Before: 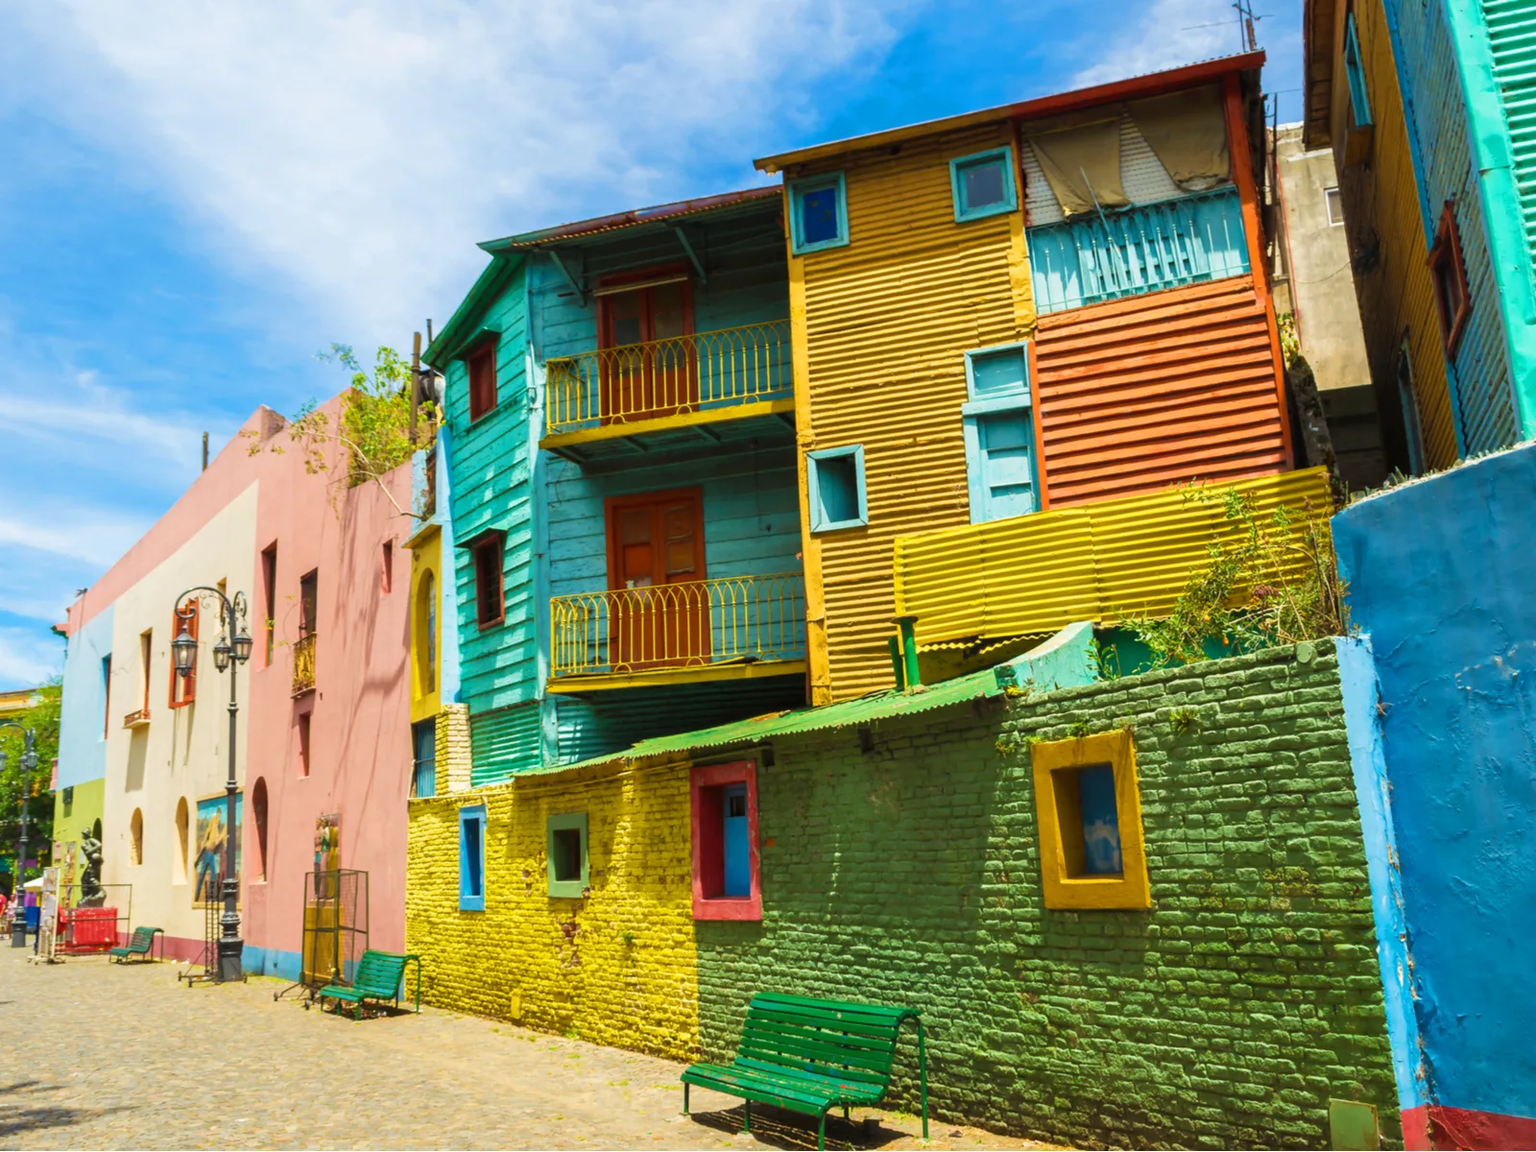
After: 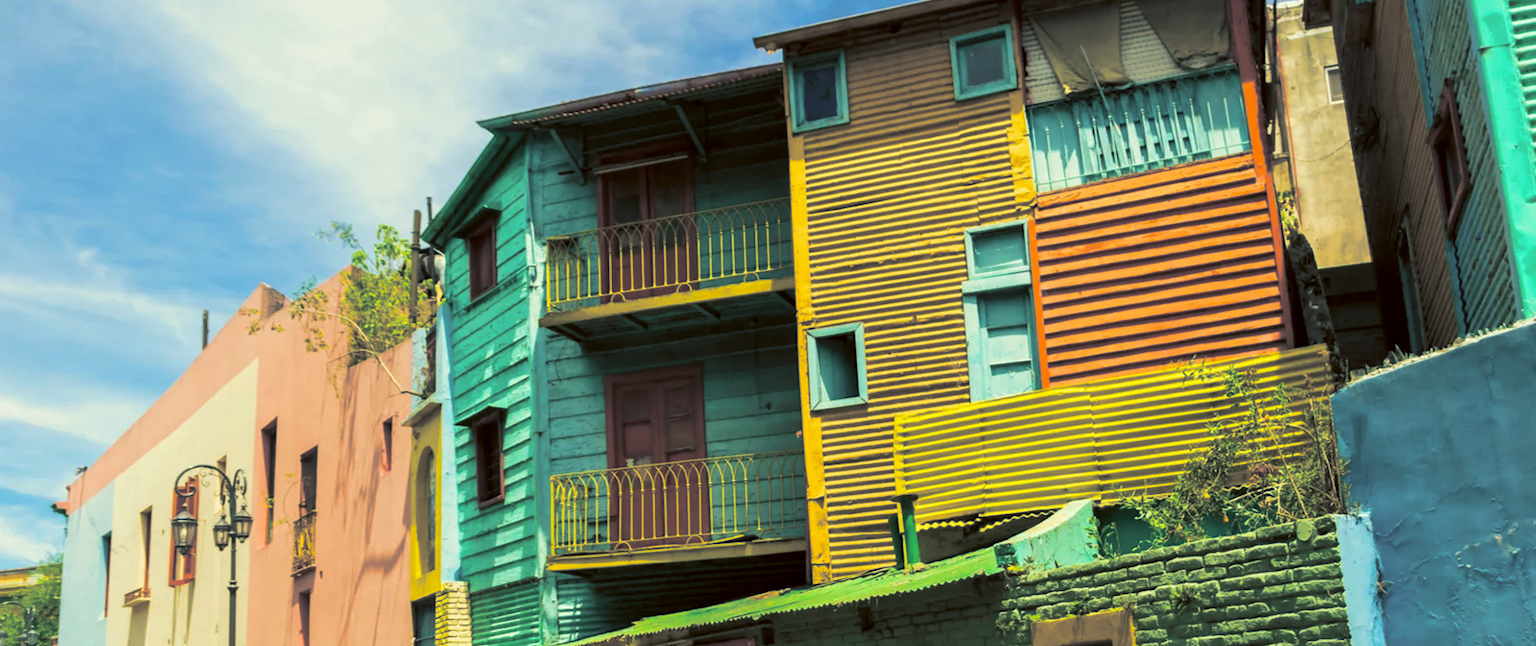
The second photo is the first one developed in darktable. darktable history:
color correction: highlights a* -5.3, highlights b* 9.8, shadows a* 9.8, shadows b* 24.26
split-toning: shadows › hue 205.2°, shadows › saturation 0.43, highlights › hue 54°, highlights › saturation 0.54
crop and rotate: top 10.605%, bottom 33.274%
